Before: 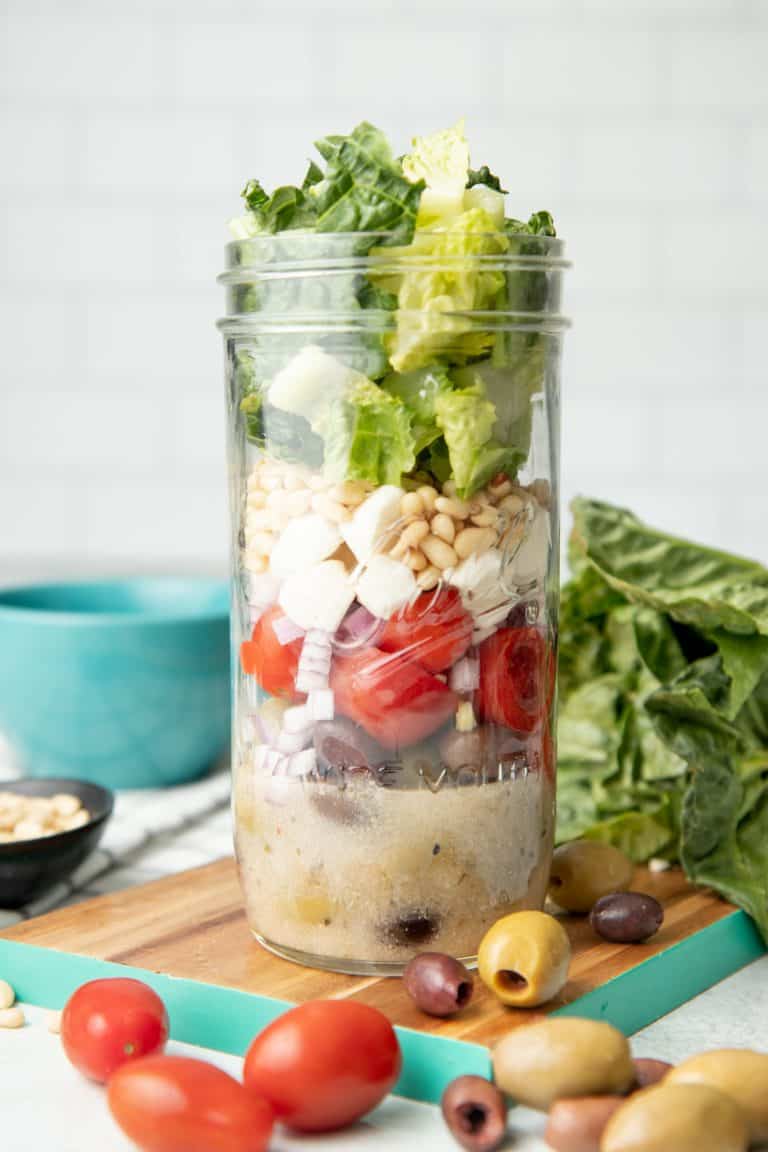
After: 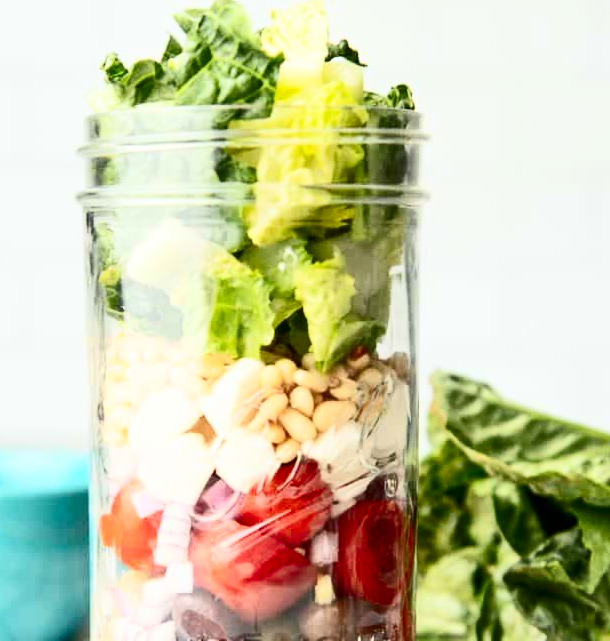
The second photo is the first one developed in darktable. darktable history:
crop: left 18.38%, top 11.092%, right 2.134%, bottom 33.217%
contrast brightness saturation: contrast 0.4, brightness 0.1, saturation 0.21
